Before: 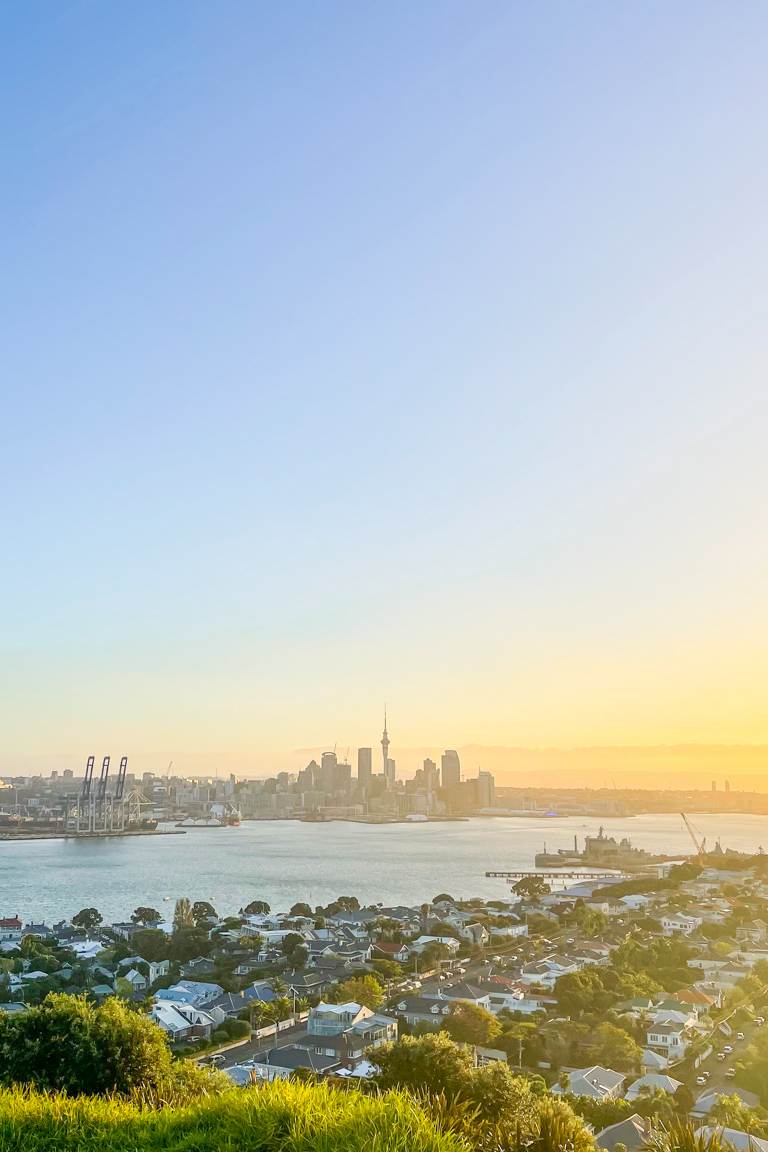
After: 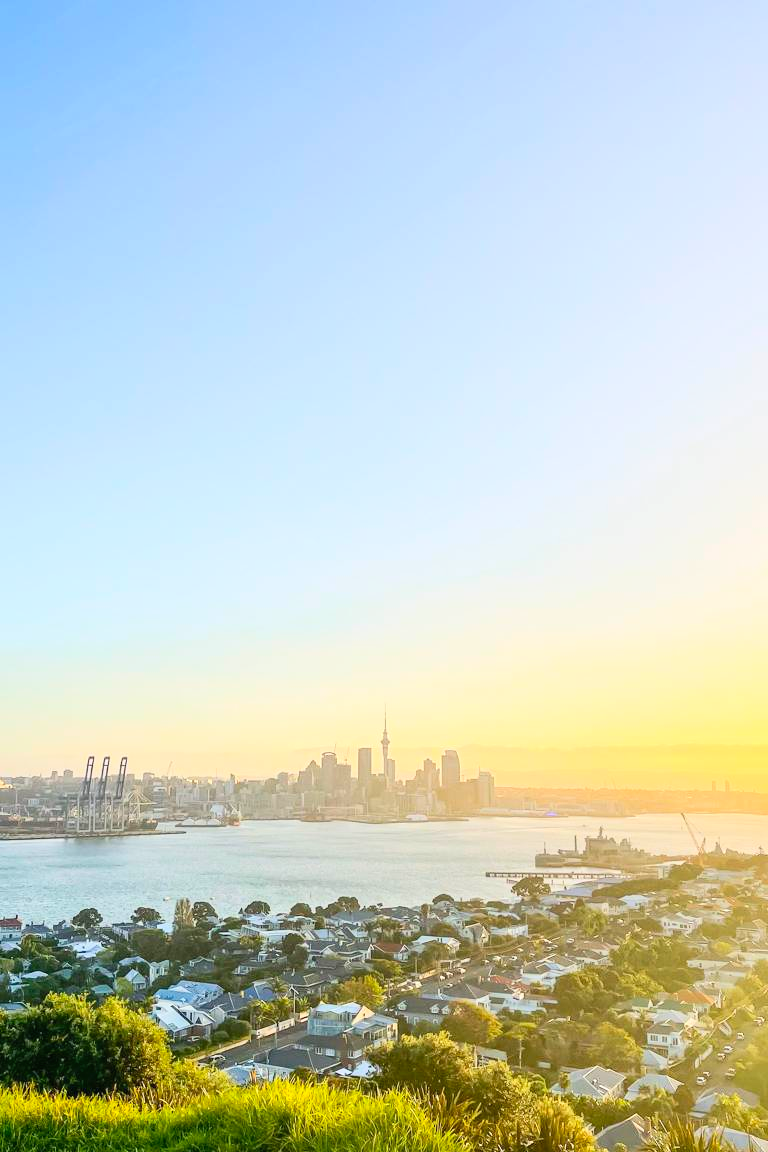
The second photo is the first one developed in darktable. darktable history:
contrast brightness saturation: contrast 0.204, brightness 0.158, saturation 0.217
